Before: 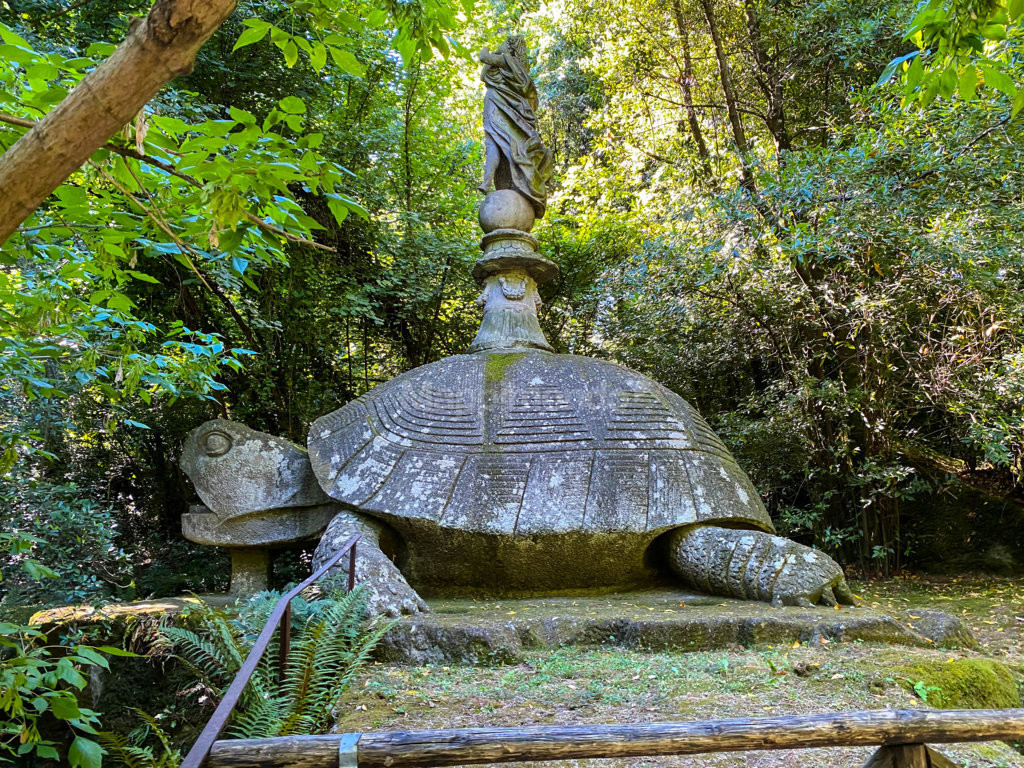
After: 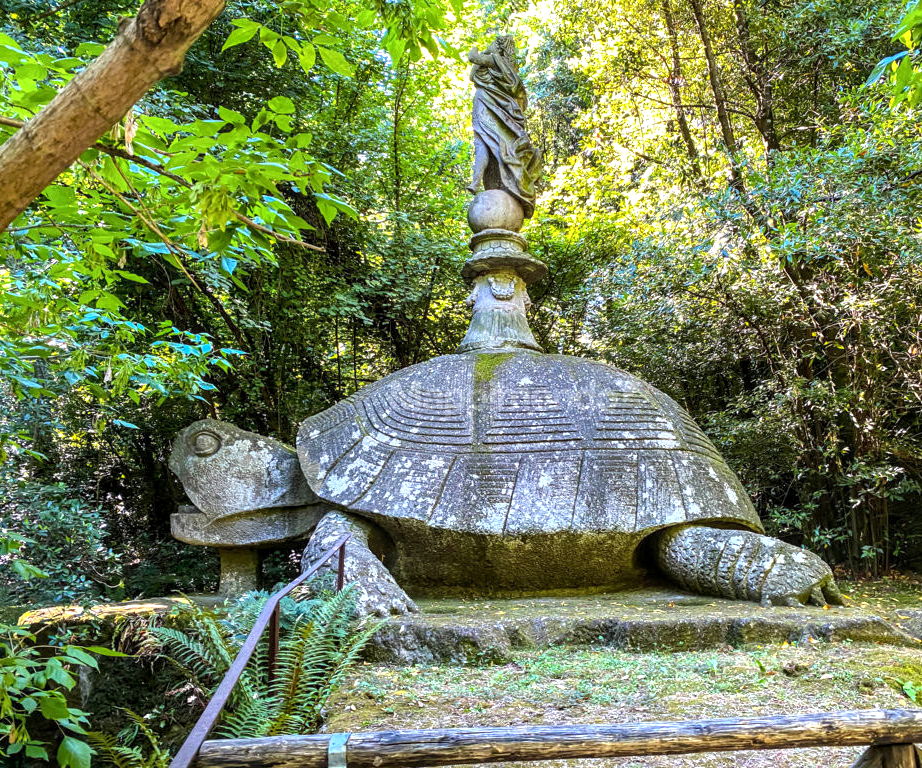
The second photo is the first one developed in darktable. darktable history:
exposure: exposure 0.574 EV, compensate highlight preservation false
crop and rotate: left 1.088%, right 8.807%
local contrast: on, module defaults
